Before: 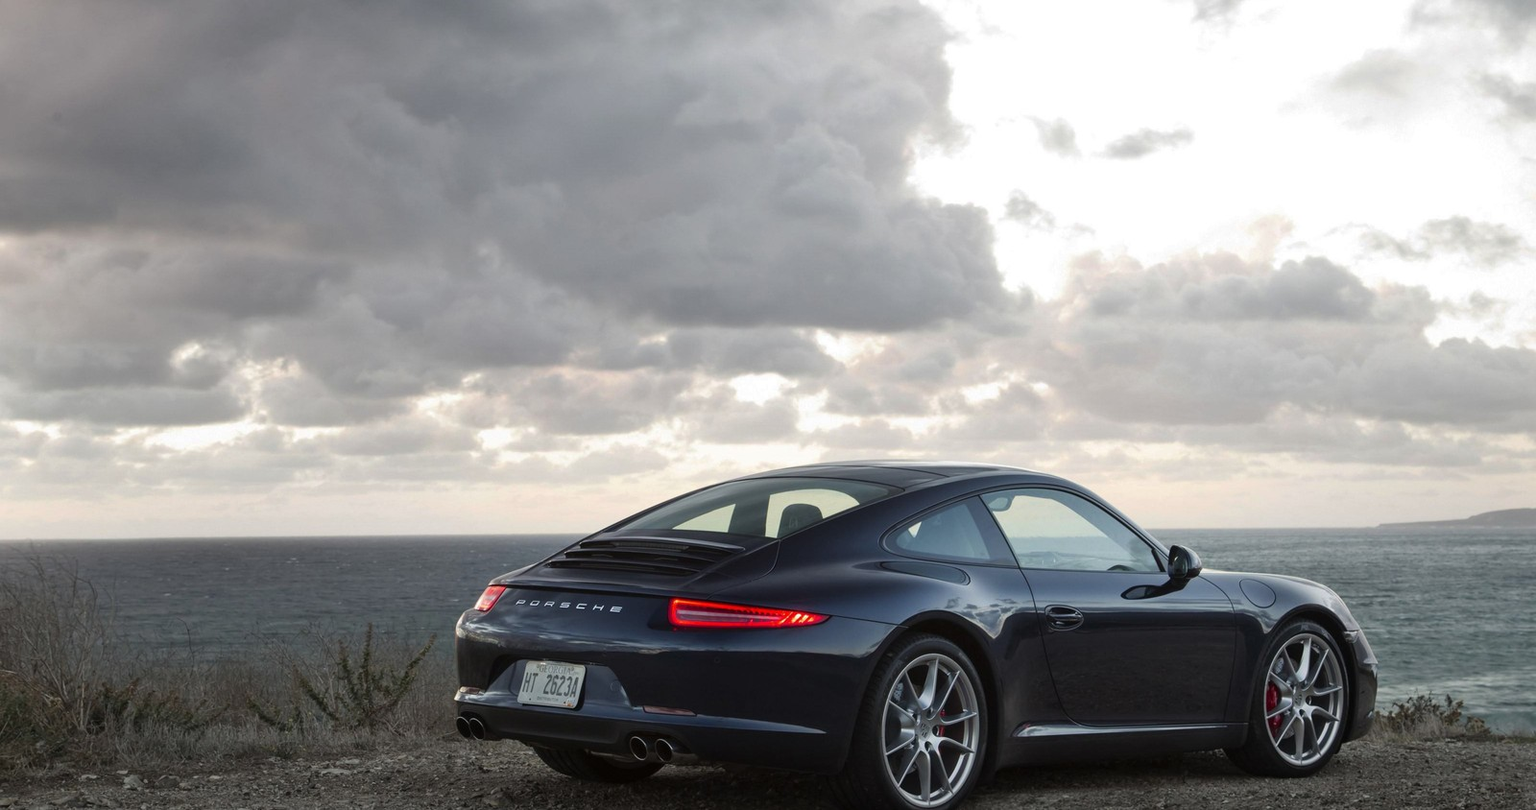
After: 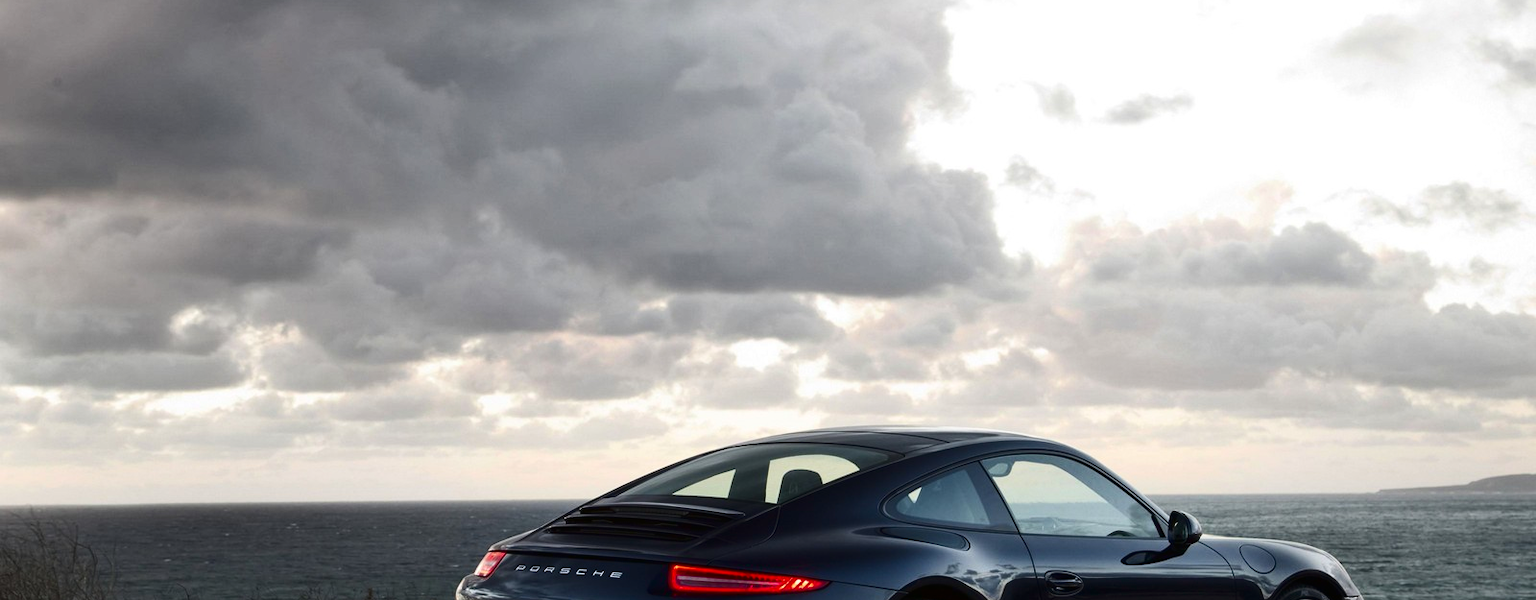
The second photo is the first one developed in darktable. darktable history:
contrast brightness saturation: contrast 0.203, brightness -0.109, saturation 0.099
crop: top 4.303%, bottom 21.632%
